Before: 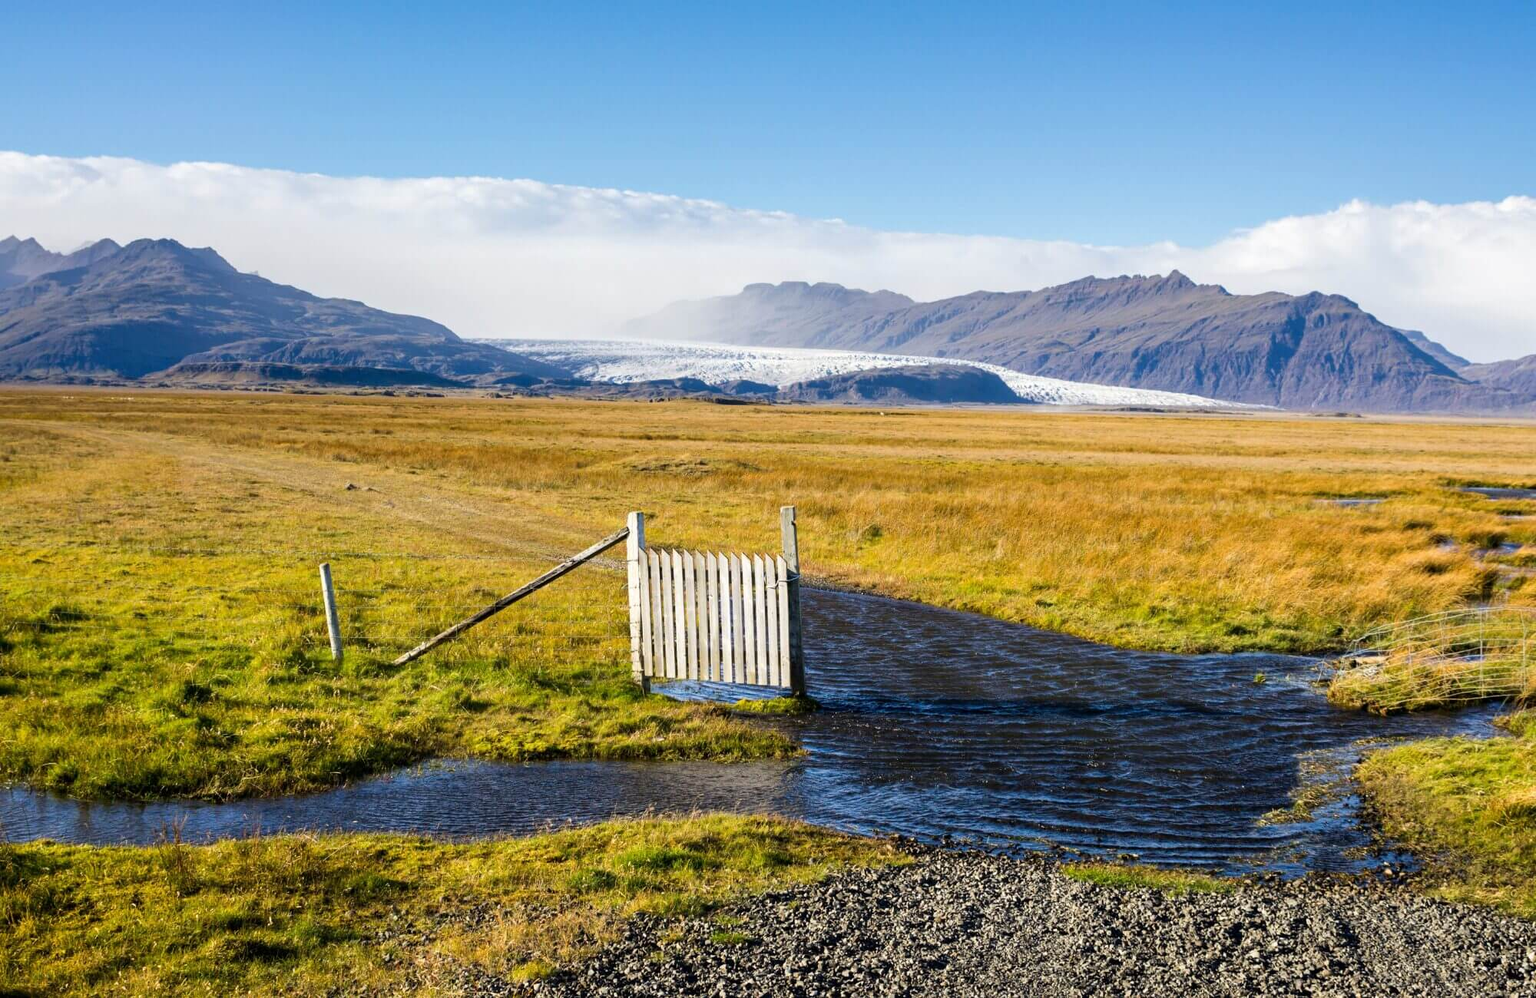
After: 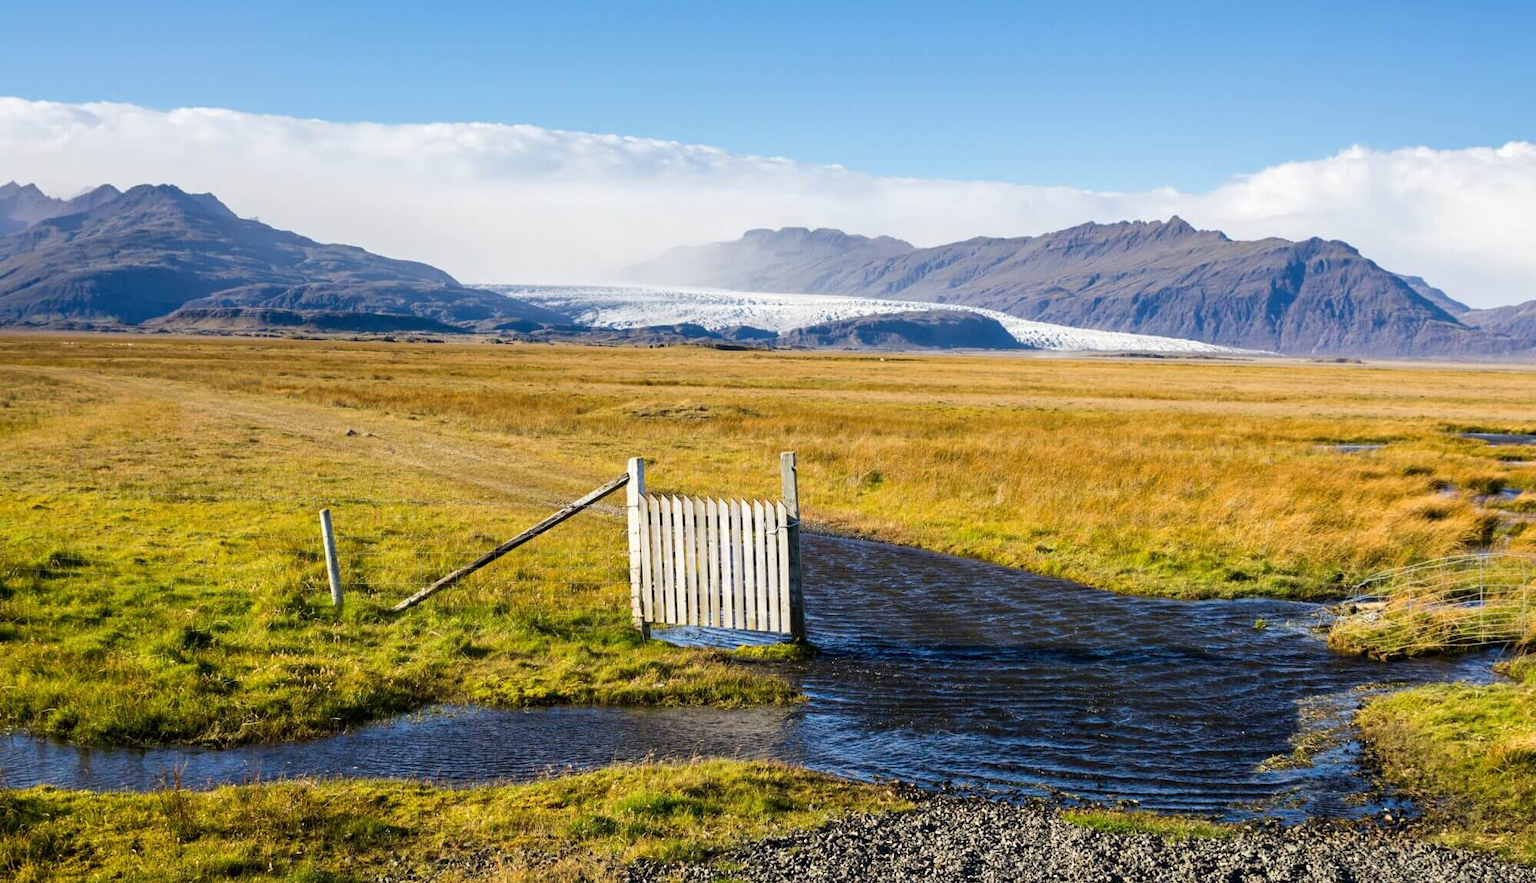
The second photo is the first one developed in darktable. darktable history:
crop and rotate: top 5.483%, bottom 5.933%
sharpen: radius 2.867, amount 0.865, threshold 47.203
